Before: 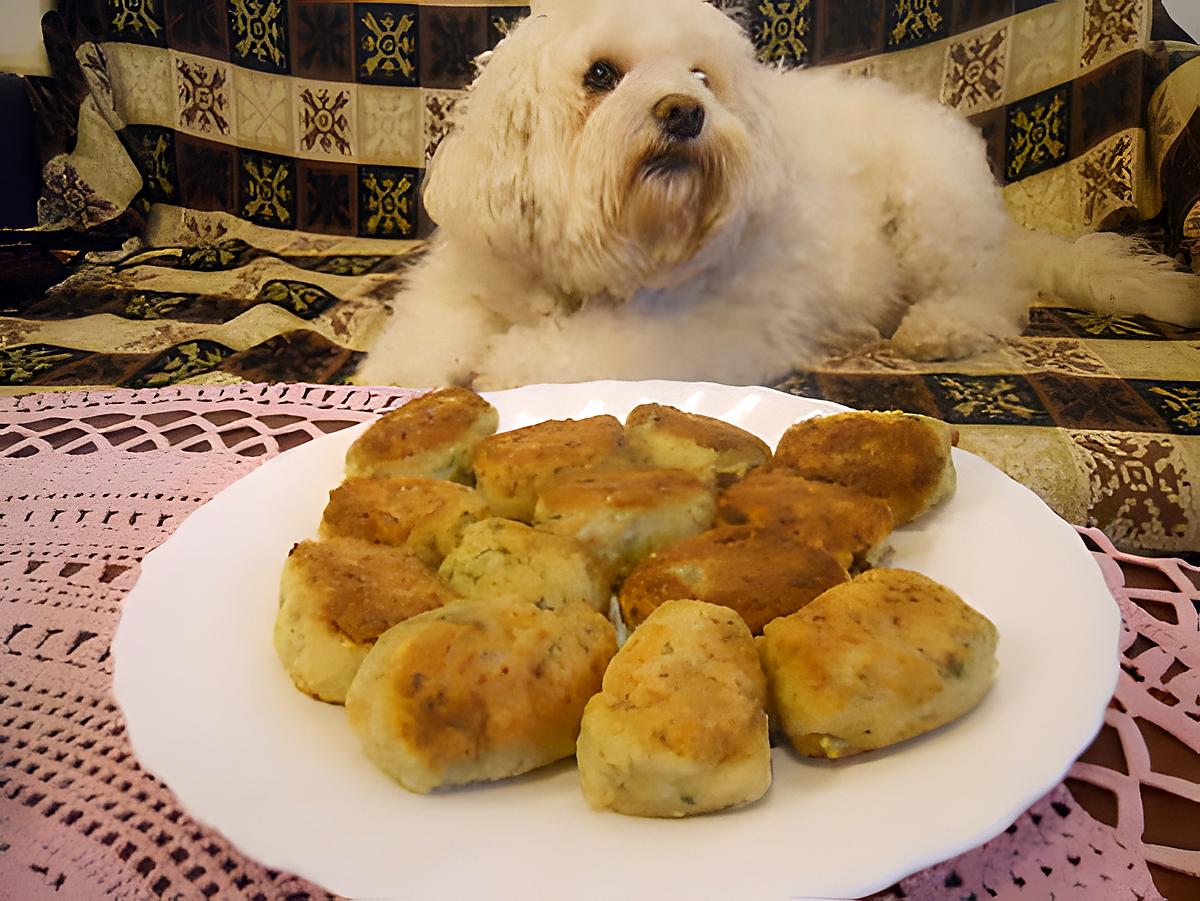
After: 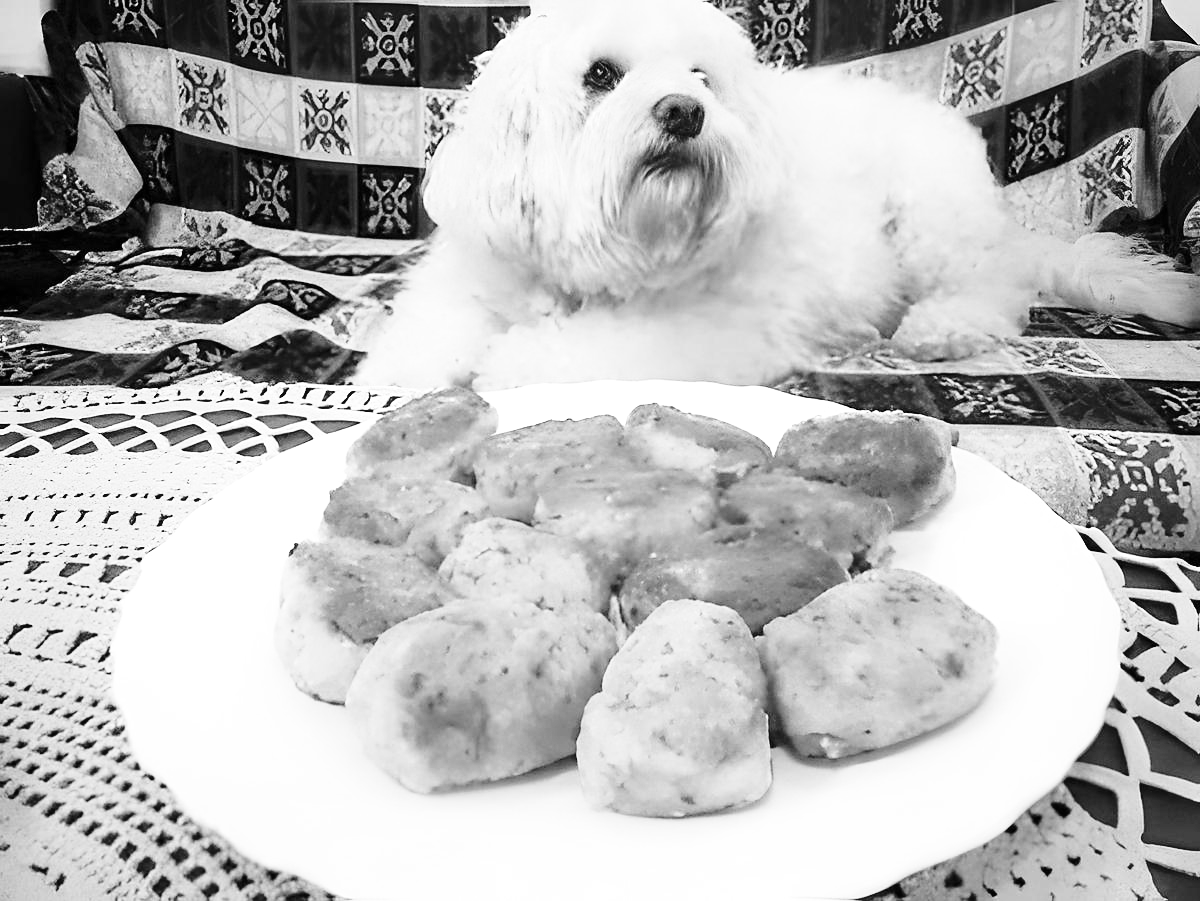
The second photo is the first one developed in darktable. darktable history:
color calibration: output gray [0.714, 0.278, 0, 0], x 0.343, y 0.357, temperature 5090.15 K
base curve: curves: ch0 [(0, 0) (0.028, 0.03) (0.121, 0.232) (0.46, 0.748) (0.859, 0.968) (1, 1)], preserve colors none
exposure: exposure 0.521 EV, compensate highlight preservation false
